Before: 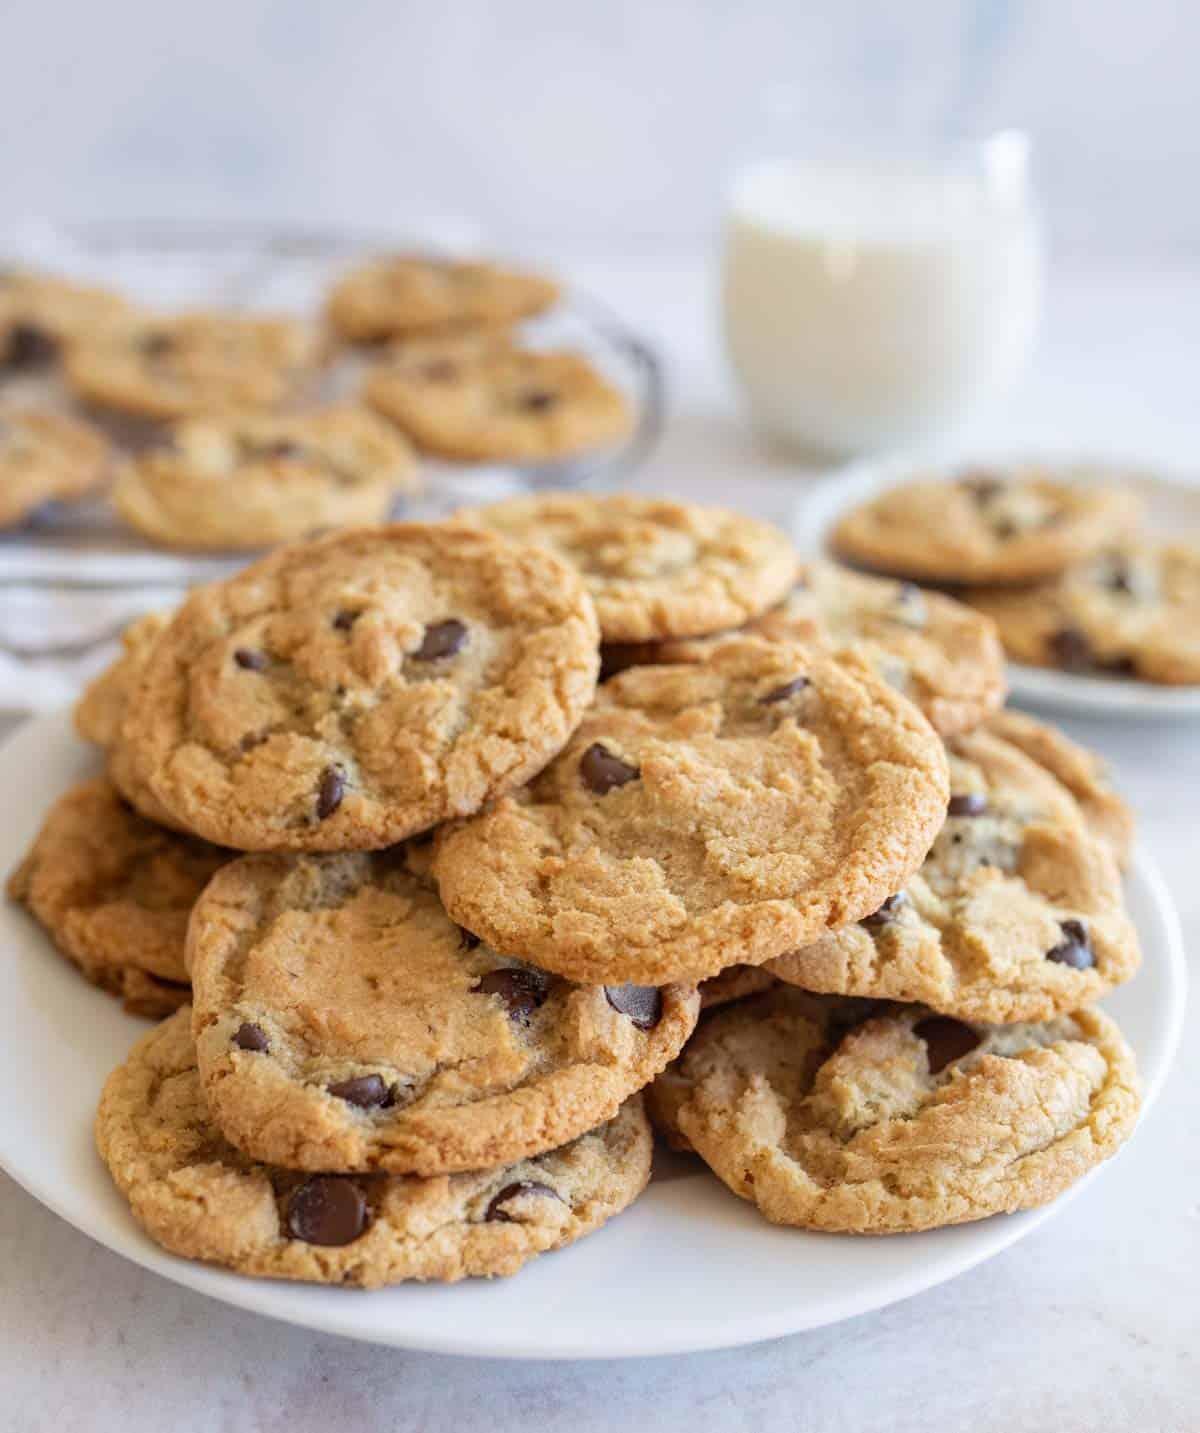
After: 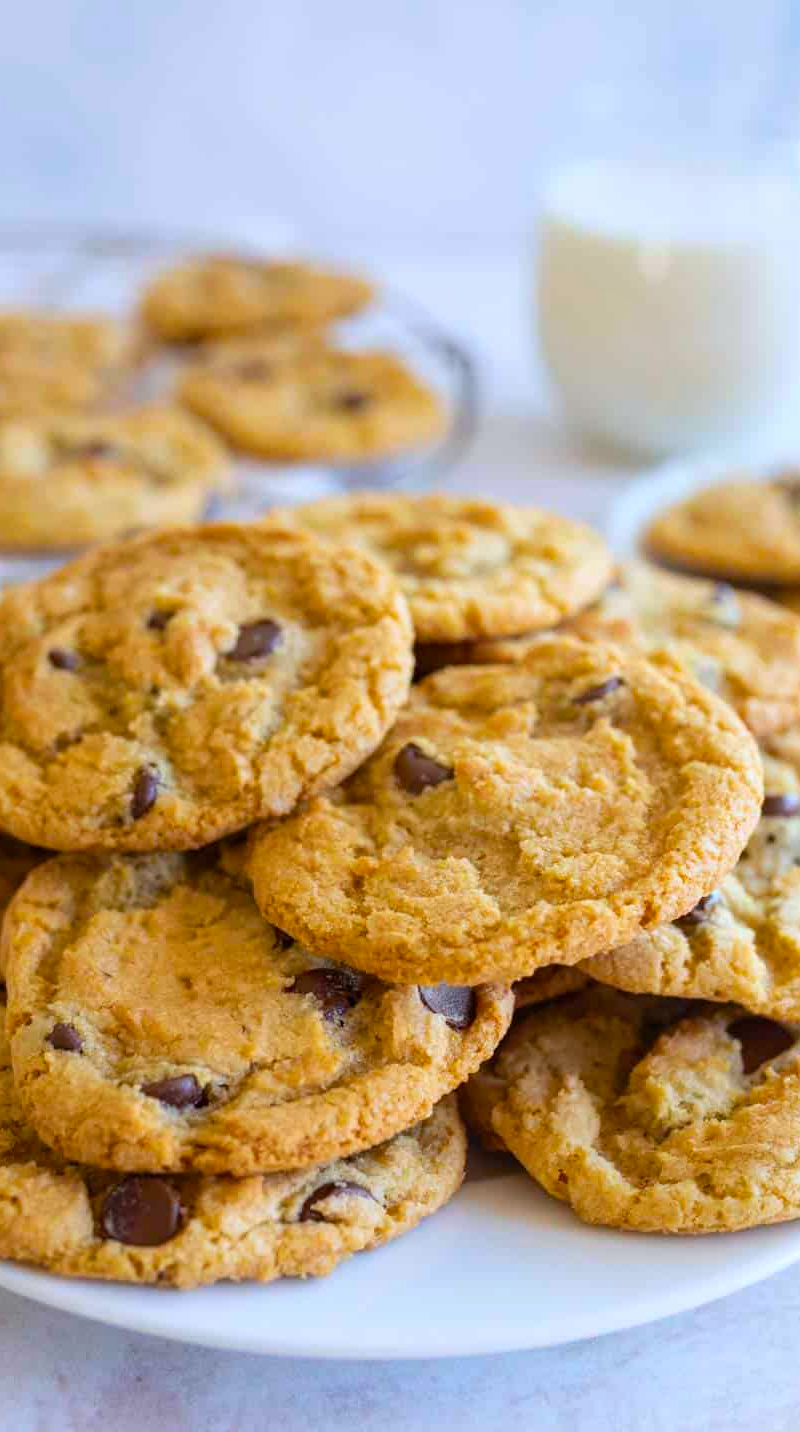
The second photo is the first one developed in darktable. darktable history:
crop and rotate: left 15.546%, right 17.787%
white balance: red 0.967, blue 1.049
color balance rgb: linear chroma grading › global chroma 13.3%, global vibrance 41.49%
tone equalizer: on, module defaults
